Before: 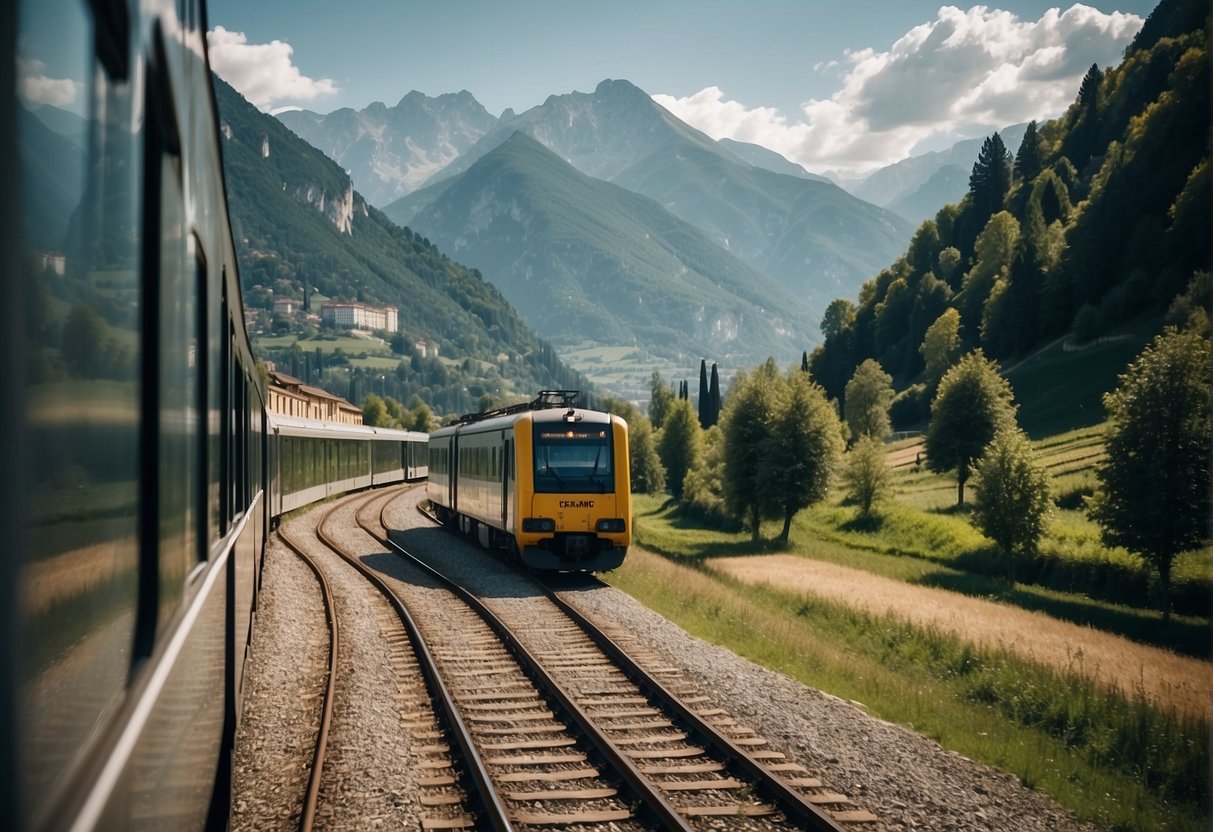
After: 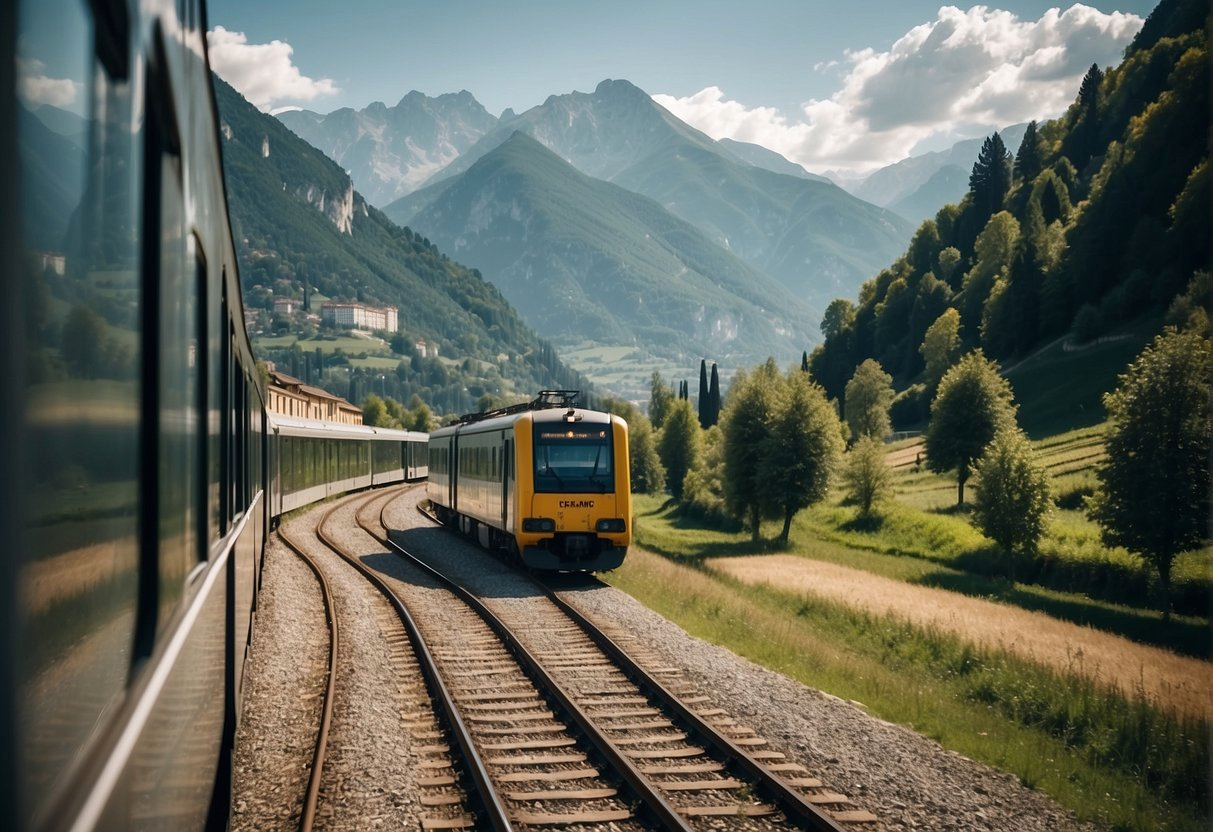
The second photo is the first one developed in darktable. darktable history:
exposure: exposure 0.077 EV, compensate exposure bias true, compensate highlight preservation false
